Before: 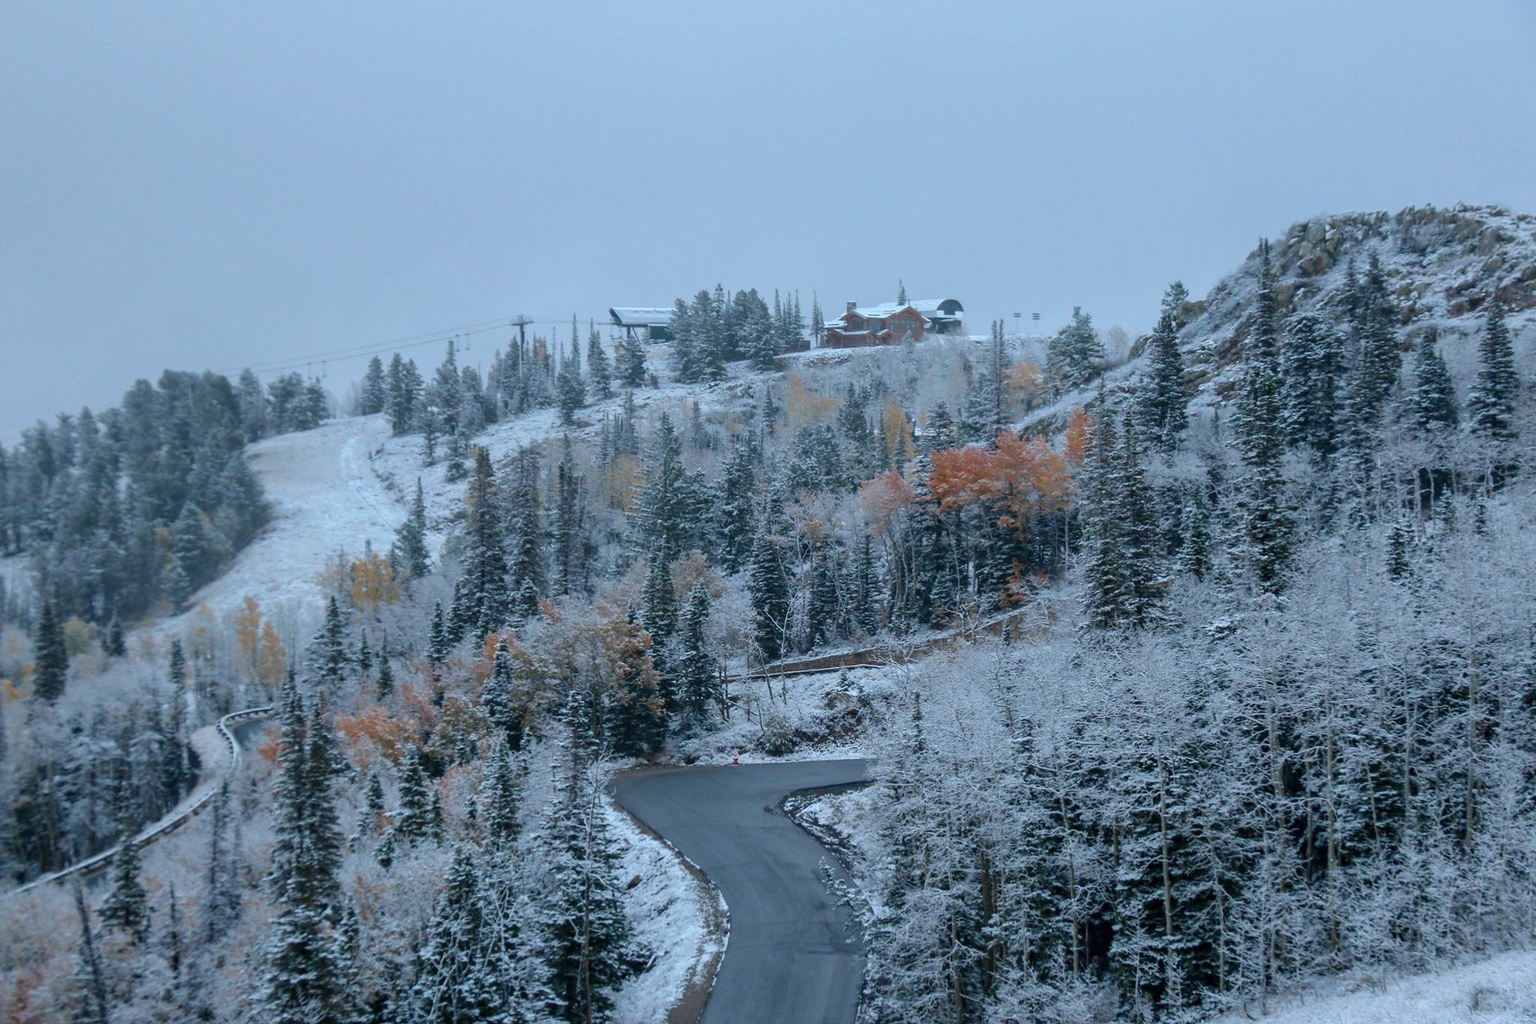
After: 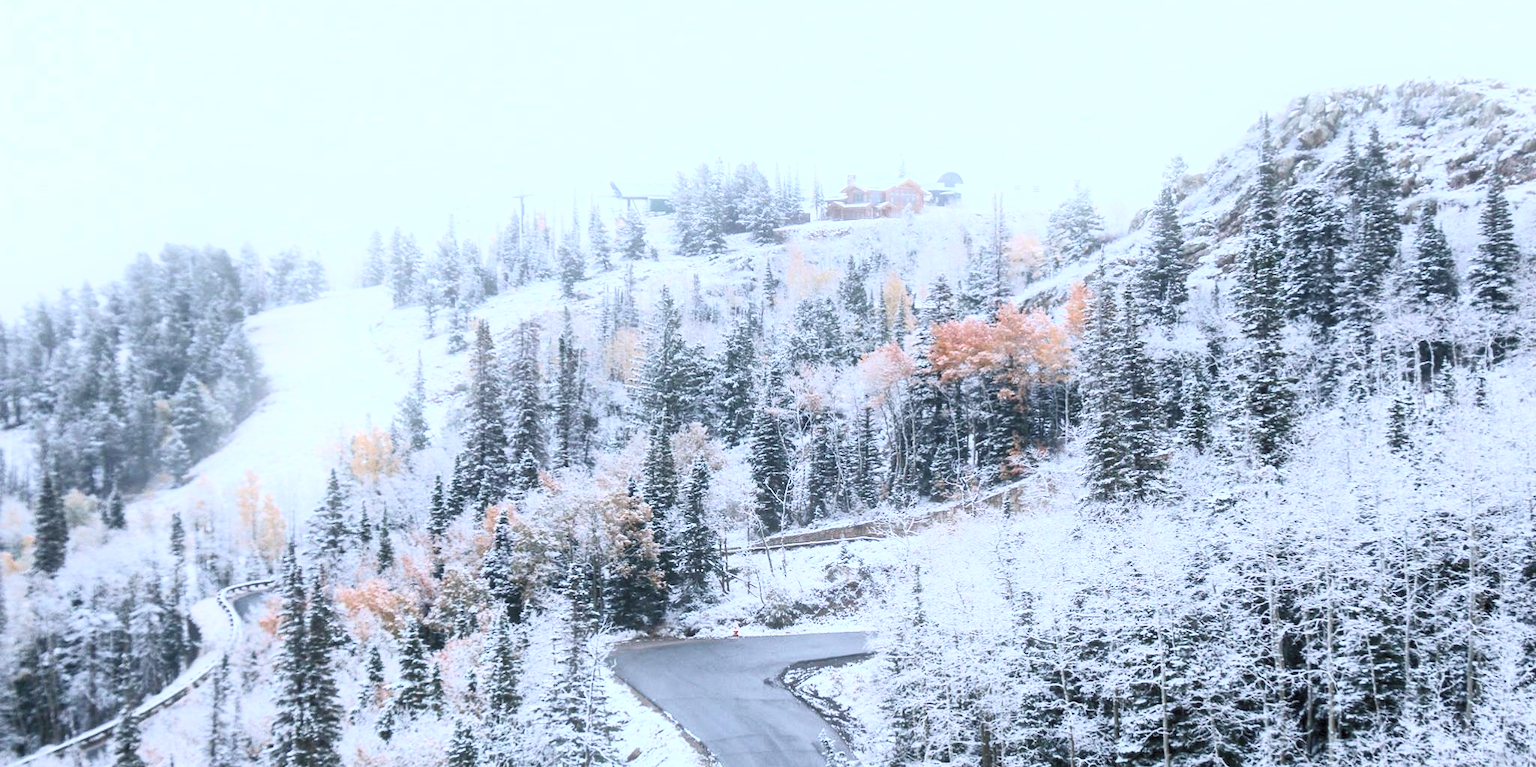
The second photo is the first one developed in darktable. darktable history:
bloom: size 13.65%, threshold 98.39%, strength 4.82%
crop and rotate: top 12.5%, bottom 12.5%
exposure: black level correction 0.001, exposure 0.5 EV, compensate exposure bias true, compensate highlight preservation false
white balance: red 1.05, blue 1.072
contrast brightness saturation: contrast 0.43, brightness 0.56, saturation -0.19
